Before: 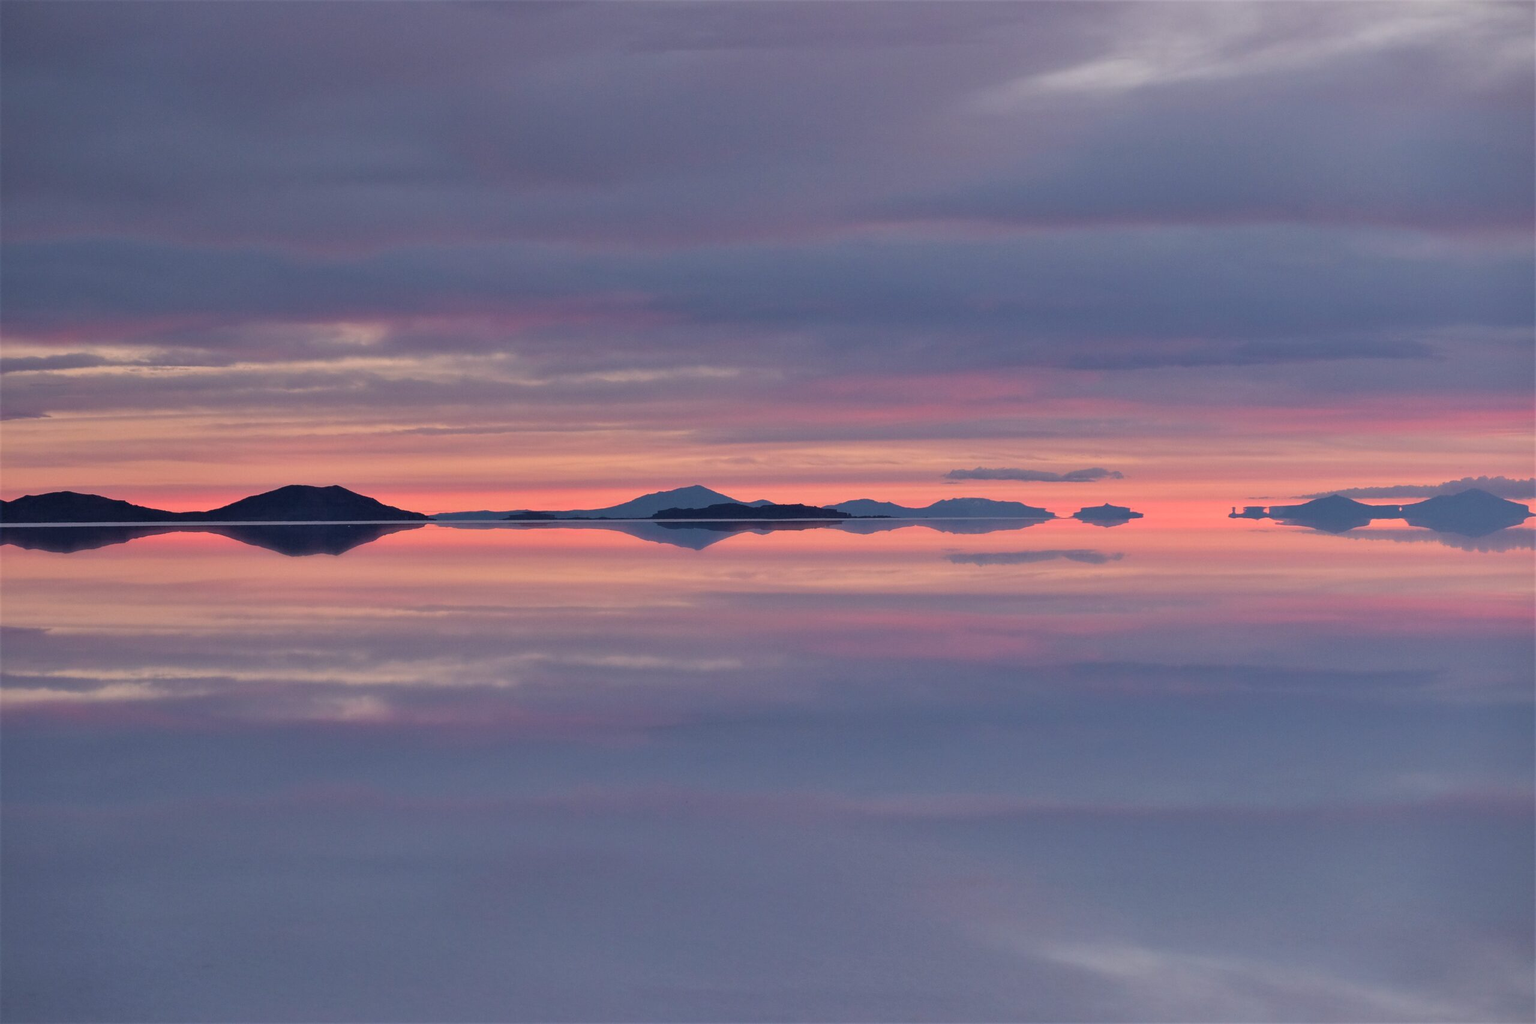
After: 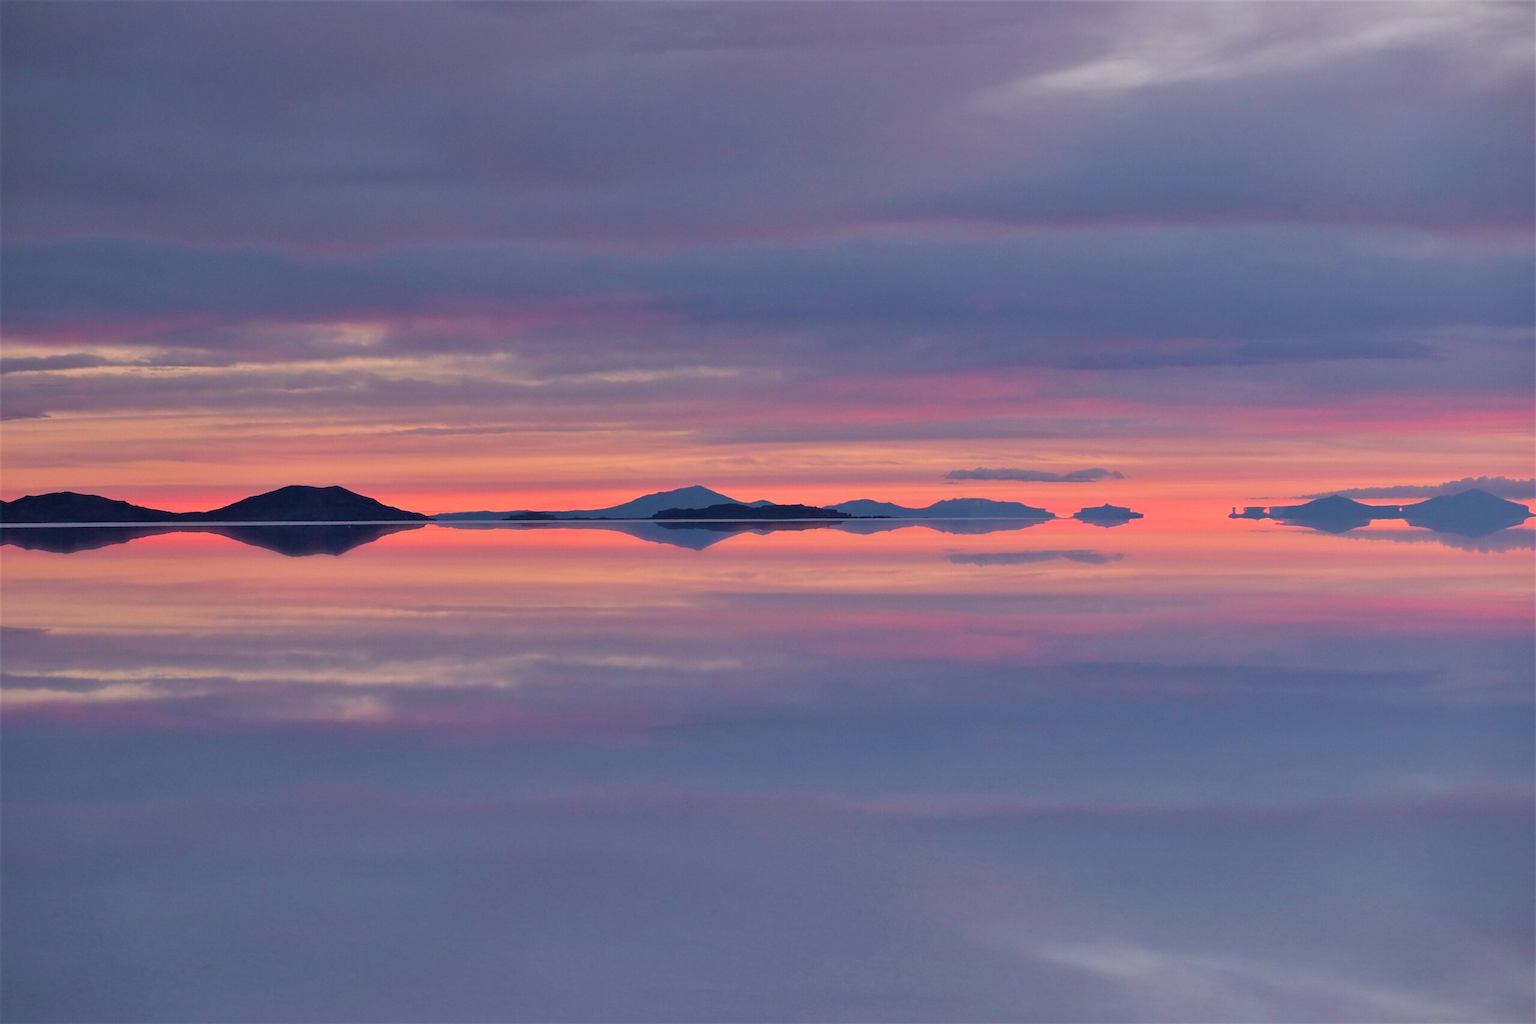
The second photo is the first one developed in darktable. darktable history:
color balance rgb: power › hue 208.23°, perceptual saturation grading › global saturation 25.25%
